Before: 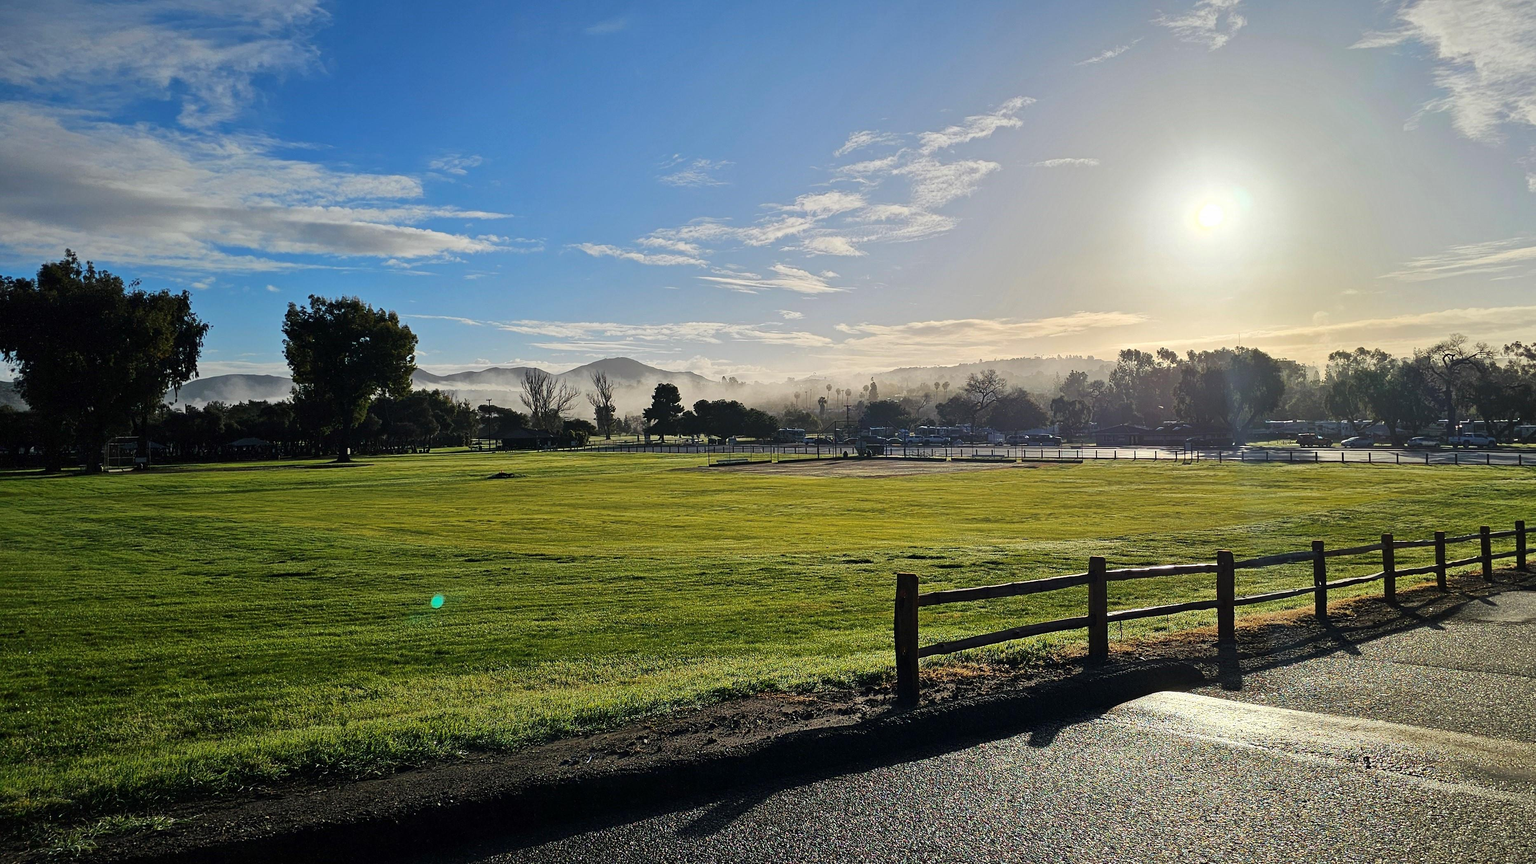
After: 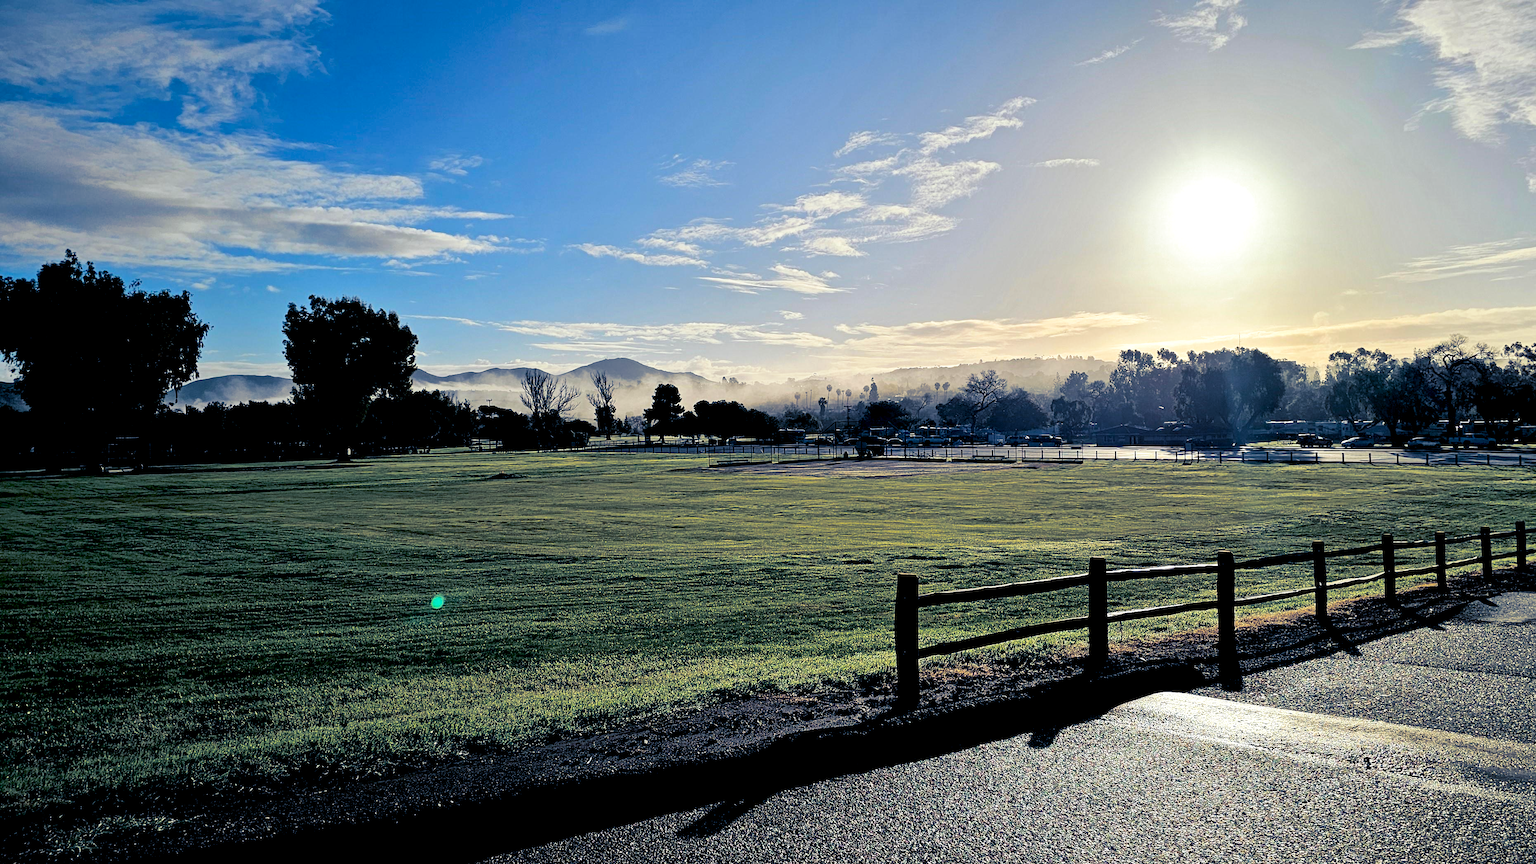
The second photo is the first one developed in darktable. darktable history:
exposure: black level correction 0.031, exposure 0.304 EV, compensate highlight preservation false
split-toning: shadows › hue 226.8°, shadows › saturation 0.84
